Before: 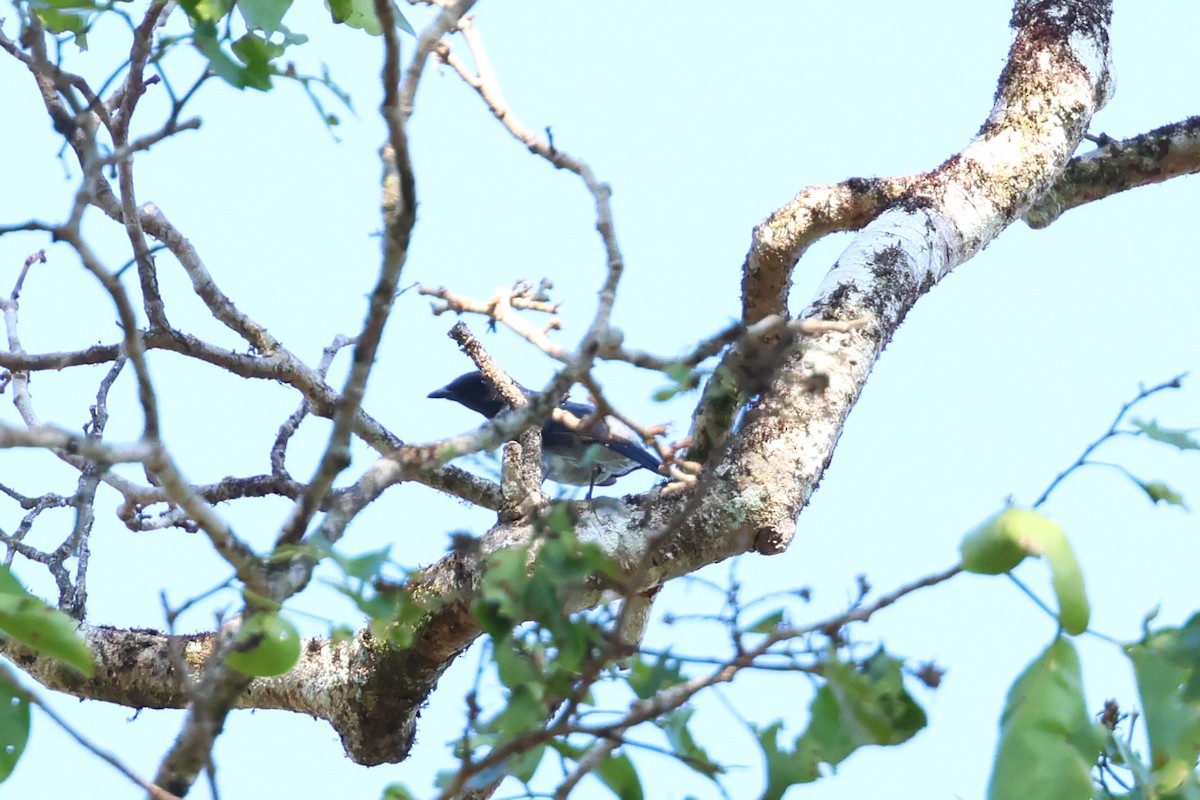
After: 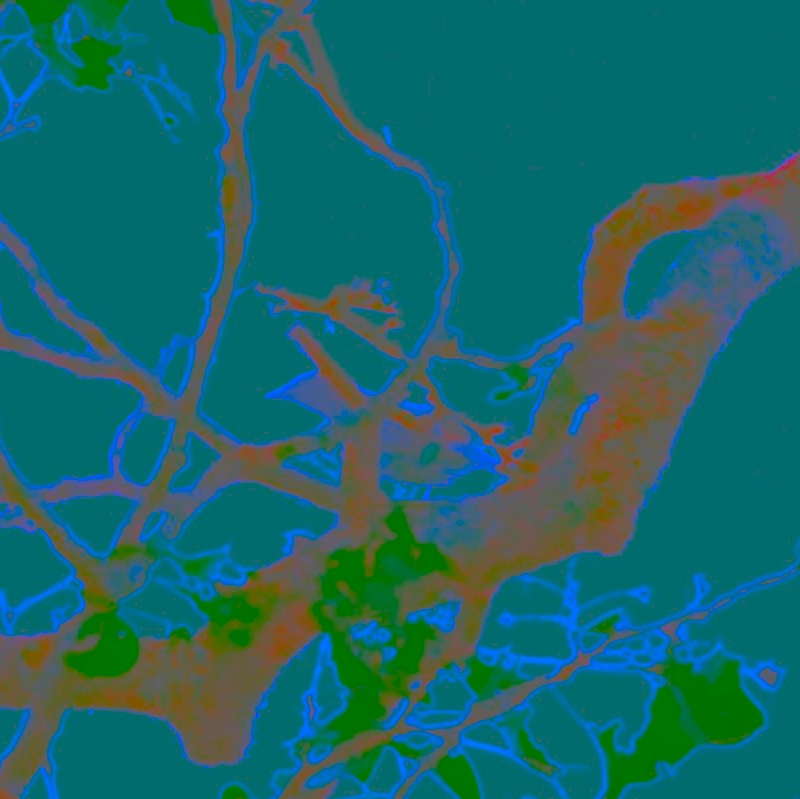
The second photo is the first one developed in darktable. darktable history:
crop and rotate: left 13.537%, right 19.796%
contrast brightness saturation: contrast -0.99, brightness -0.17, saturation 0.75
exposure: black level correction 0, exposure 1.975 EV, compensate exposure bias true, compensate highlight preservation false
